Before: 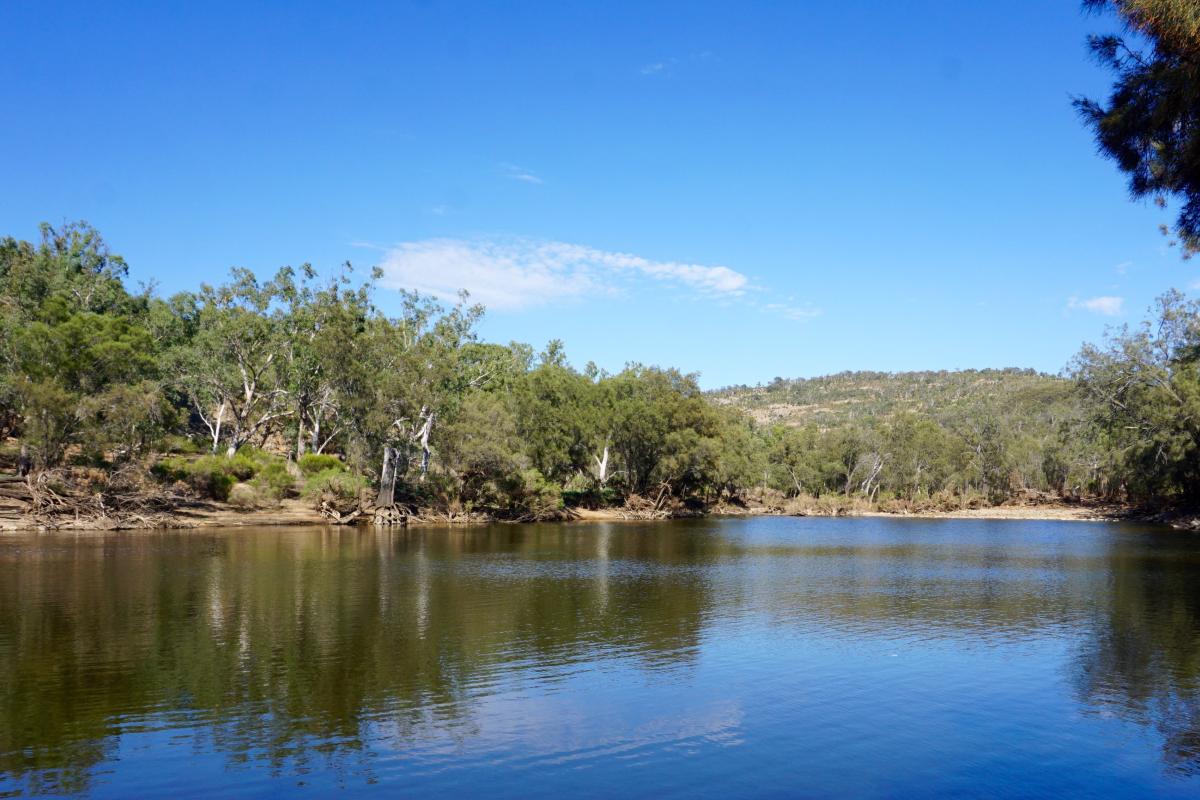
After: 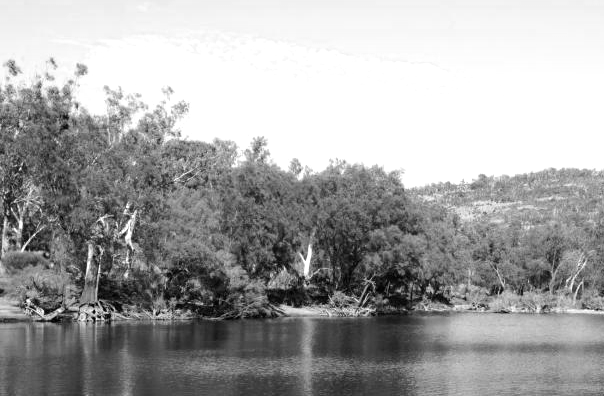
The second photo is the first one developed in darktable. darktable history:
color calibration: output gray [0.246, 0.254, 0.501, 0], illuminant as shot in camera, x 0.37, y 0.382, temperature 4314.16 K
exposure: exposure 0.371 EV, compensate exposure bias true, compensate highlight preservation false
crop: left 24.712%, top 25.437%, right 24.82%, bottom 25.016%
color balance rgb: perceptual saturation grading › global saturation 25.584%, saturation formula JzAzBz (2021)
color zones: curves: ch1 [(0, 0.831) (0.08, 0.771) (0.157, 0.268) (0.241, 0.207) (0.562, -0.005) (0.714, -0.013) (0.876, 0.01) (1, 0.831)]
